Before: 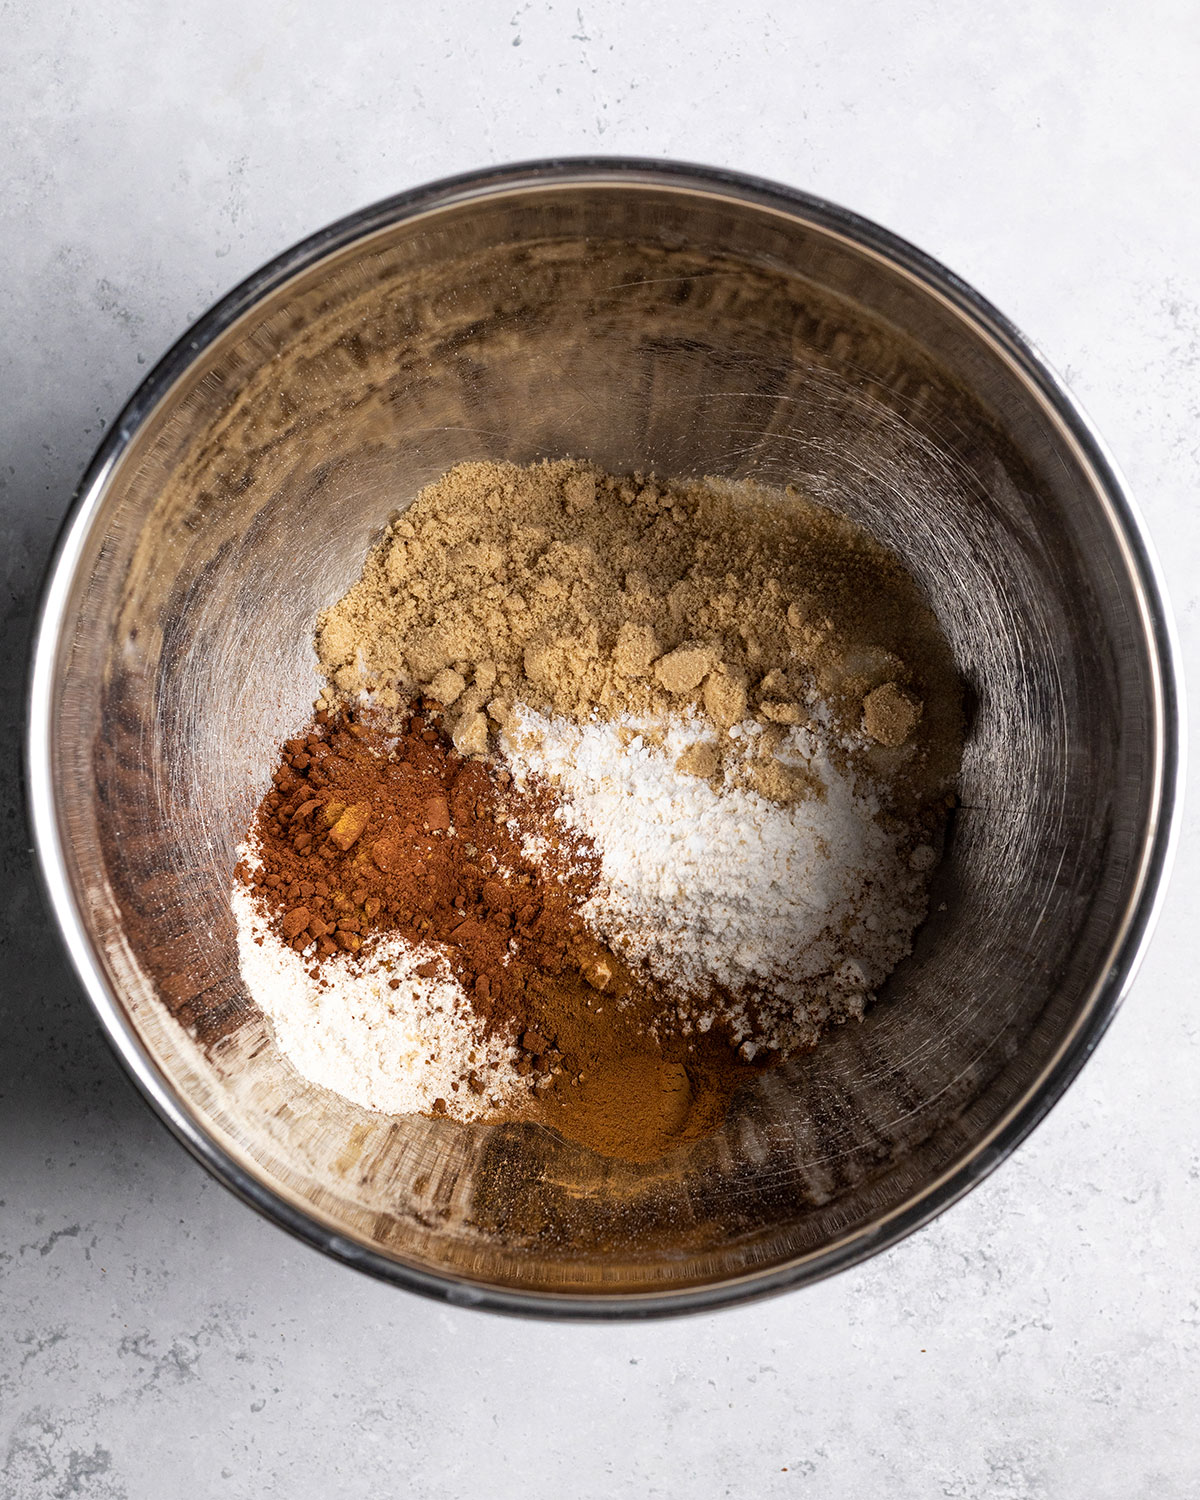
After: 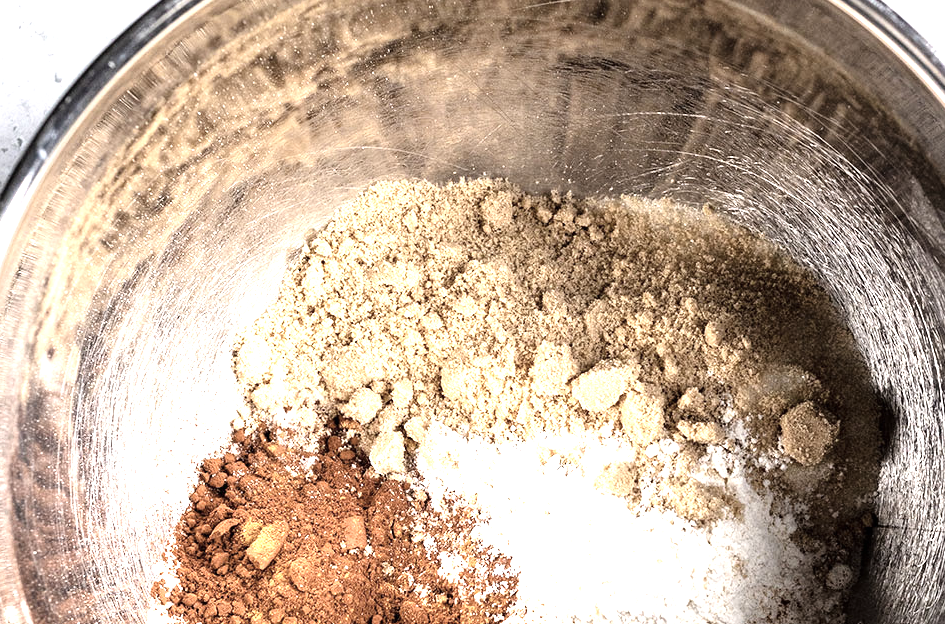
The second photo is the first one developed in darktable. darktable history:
exposure: black level correction 0, exposure 1.098 EV, compensate highlight preservation false
crop: left 6.991%, top 18.769%, right 14.254%, bottom 39.584%
tone equalizer: -8 EV -0.711 EV, -7 EV -0.721 EV, -6 EV -0.604 EV, -5 EV -0.36 EV, -3 EV 0.388 EV, -2 EV 0.6 EV, -1 EV 0.686 EV, +0 EV 0.752 EV
contrast brightness saturation: contrast 0.099, saturation -0.365
